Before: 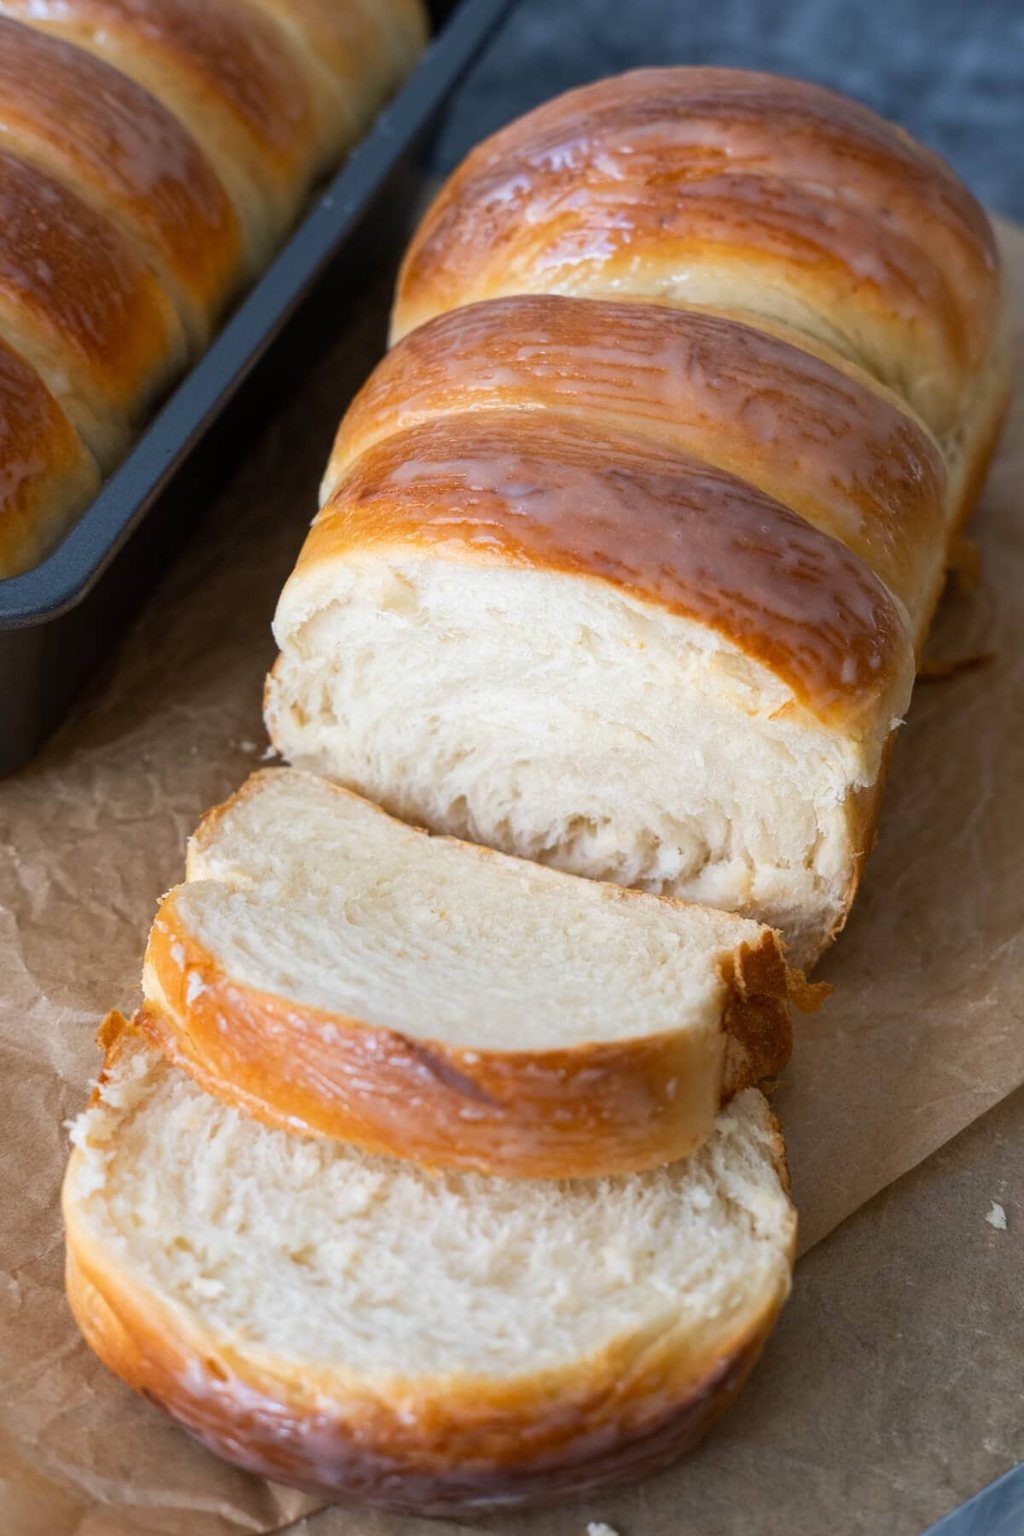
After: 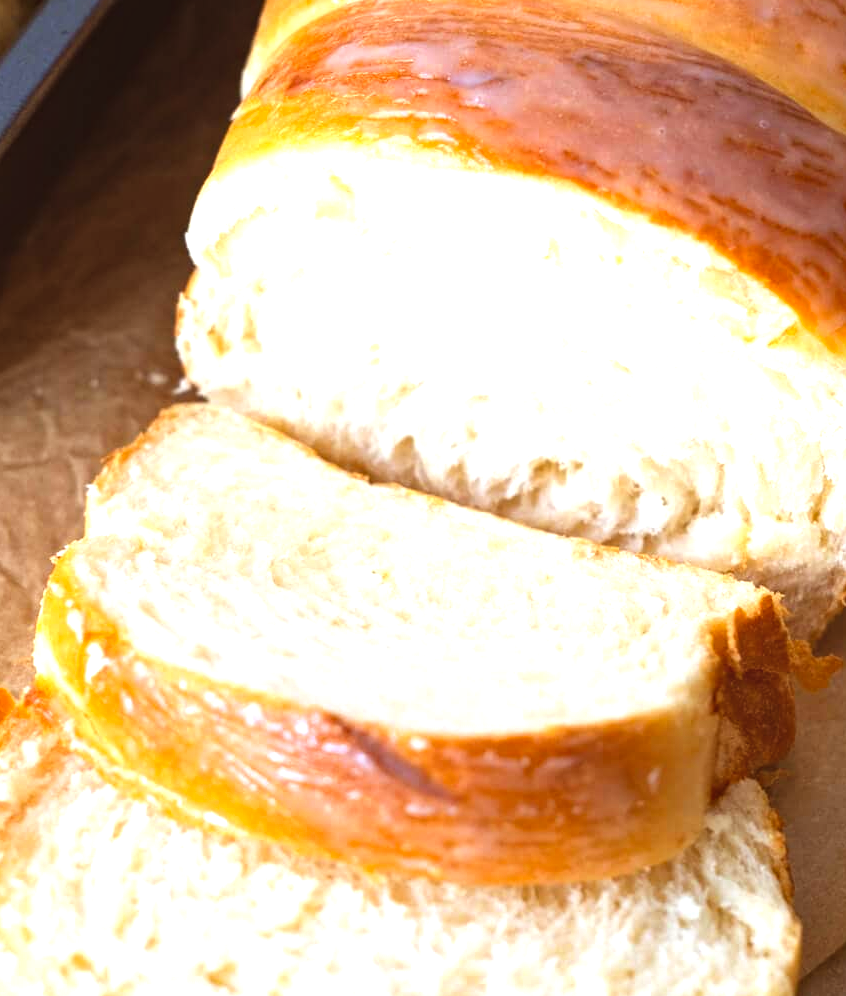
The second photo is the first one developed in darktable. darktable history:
haze removal: compatibility mode true, adaptive false
crop: left 11.123%, top 27.61%, right 18.3%, bottom 17.034%
exposure: black level correction -0.005, exposure 1 EV, compensate highlight preservation false
rgb levels: mode RGB, independent channels, levels [[0, 0.5, 1], [0, 0.521, 1], [0, 0.536, 1]]
